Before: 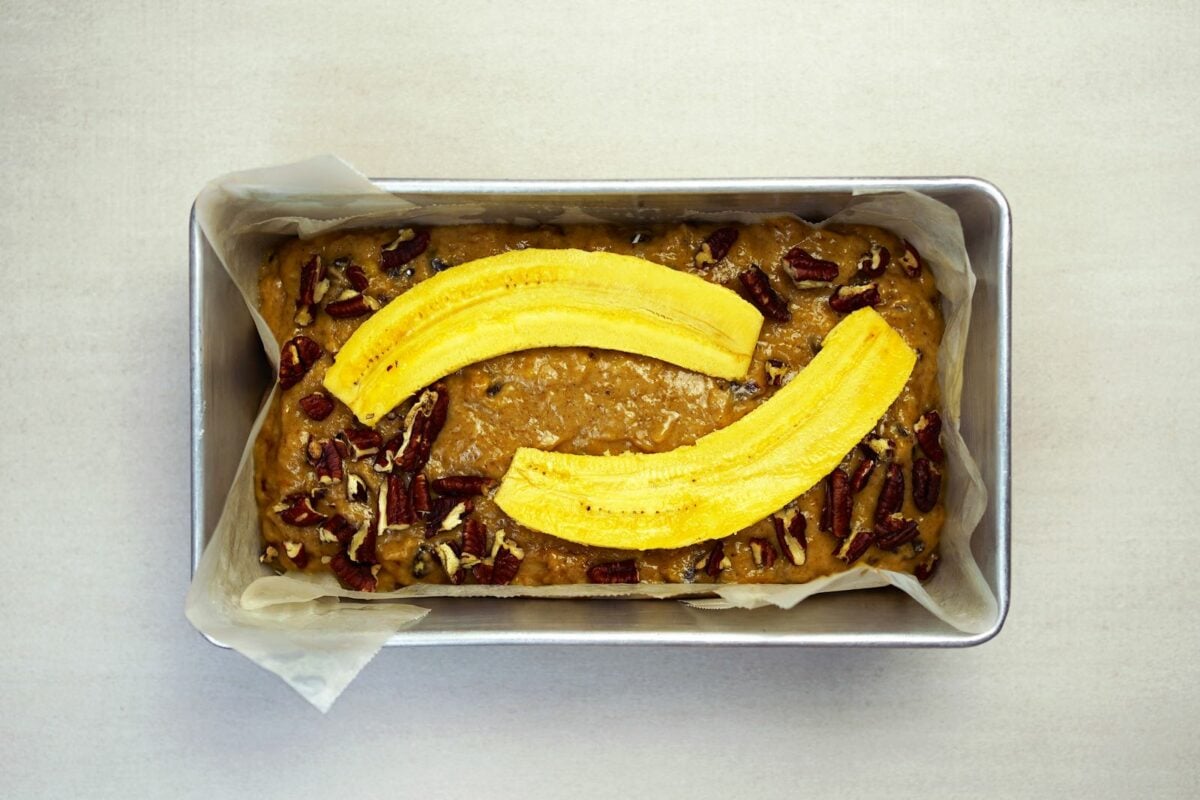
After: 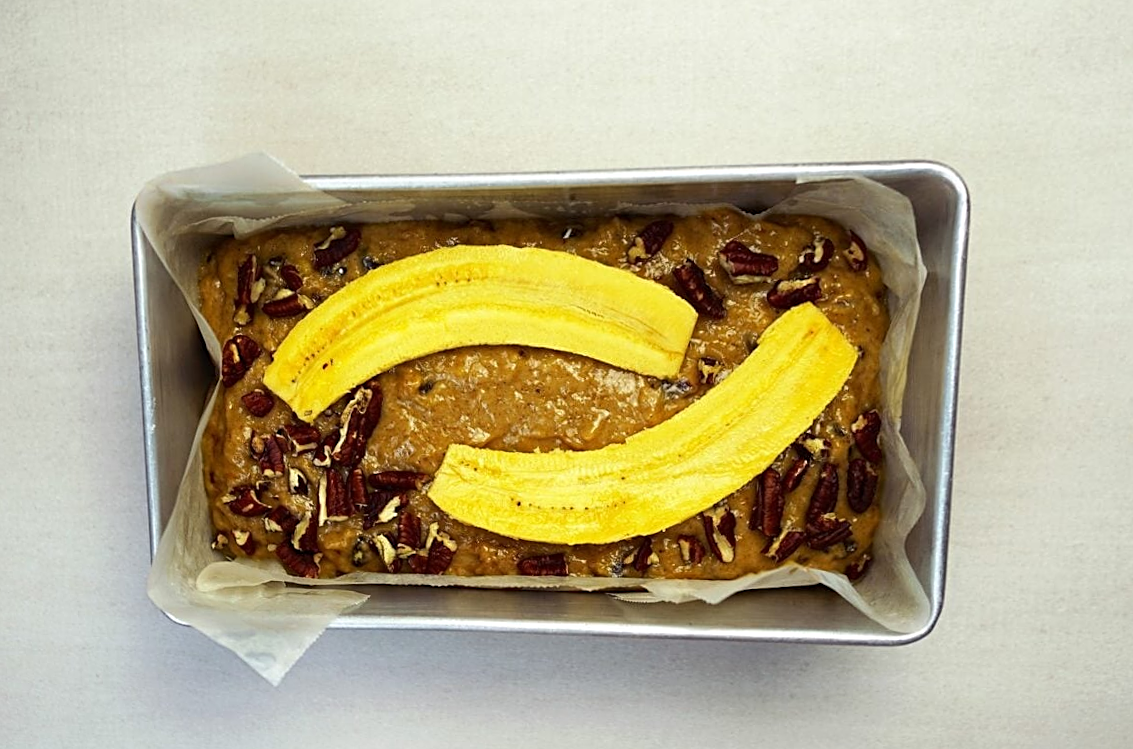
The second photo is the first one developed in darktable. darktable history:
sharpen: on, module defaults
rotate and perspective: rotation 0.062°, lens shift (vertical) 0.115, lens shift (horizontal) -0.133, crop left 0.047, crop right 0.94, crop top 0.061, crop bottom 0.94
